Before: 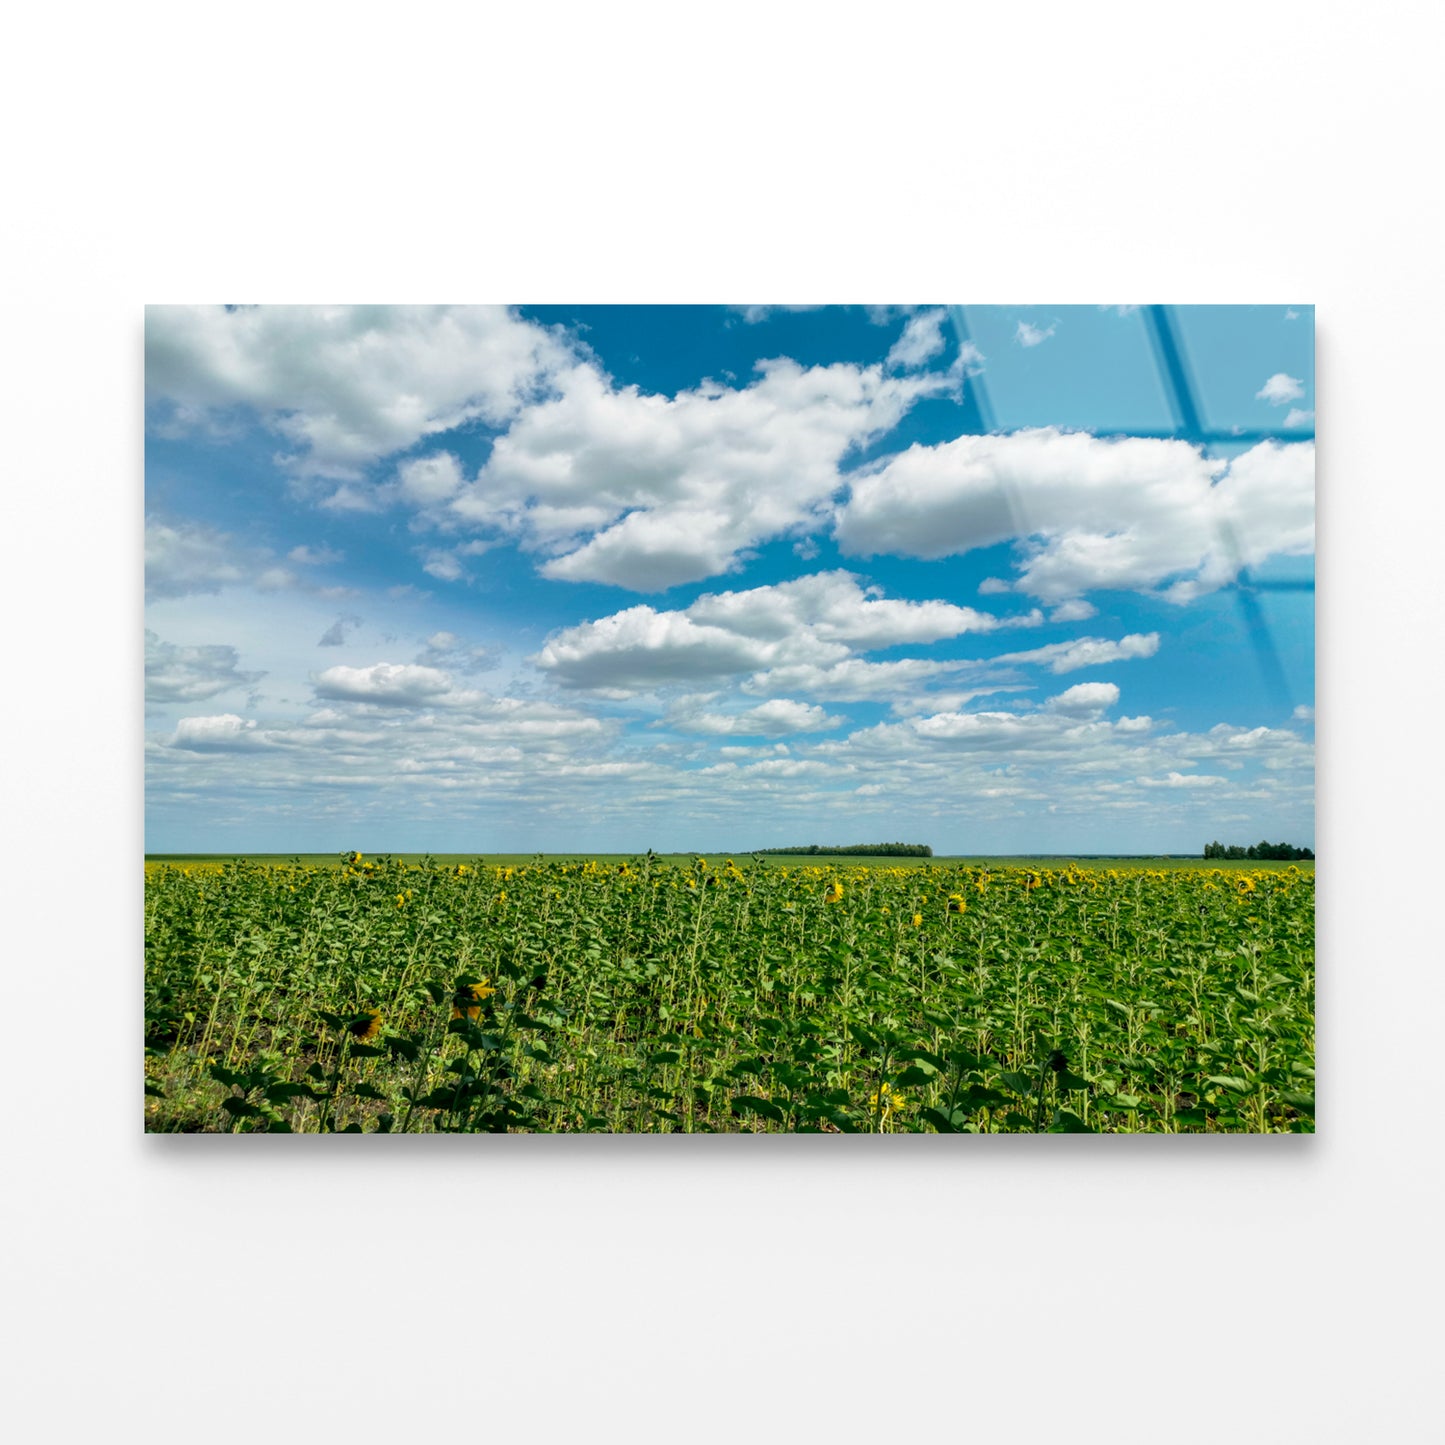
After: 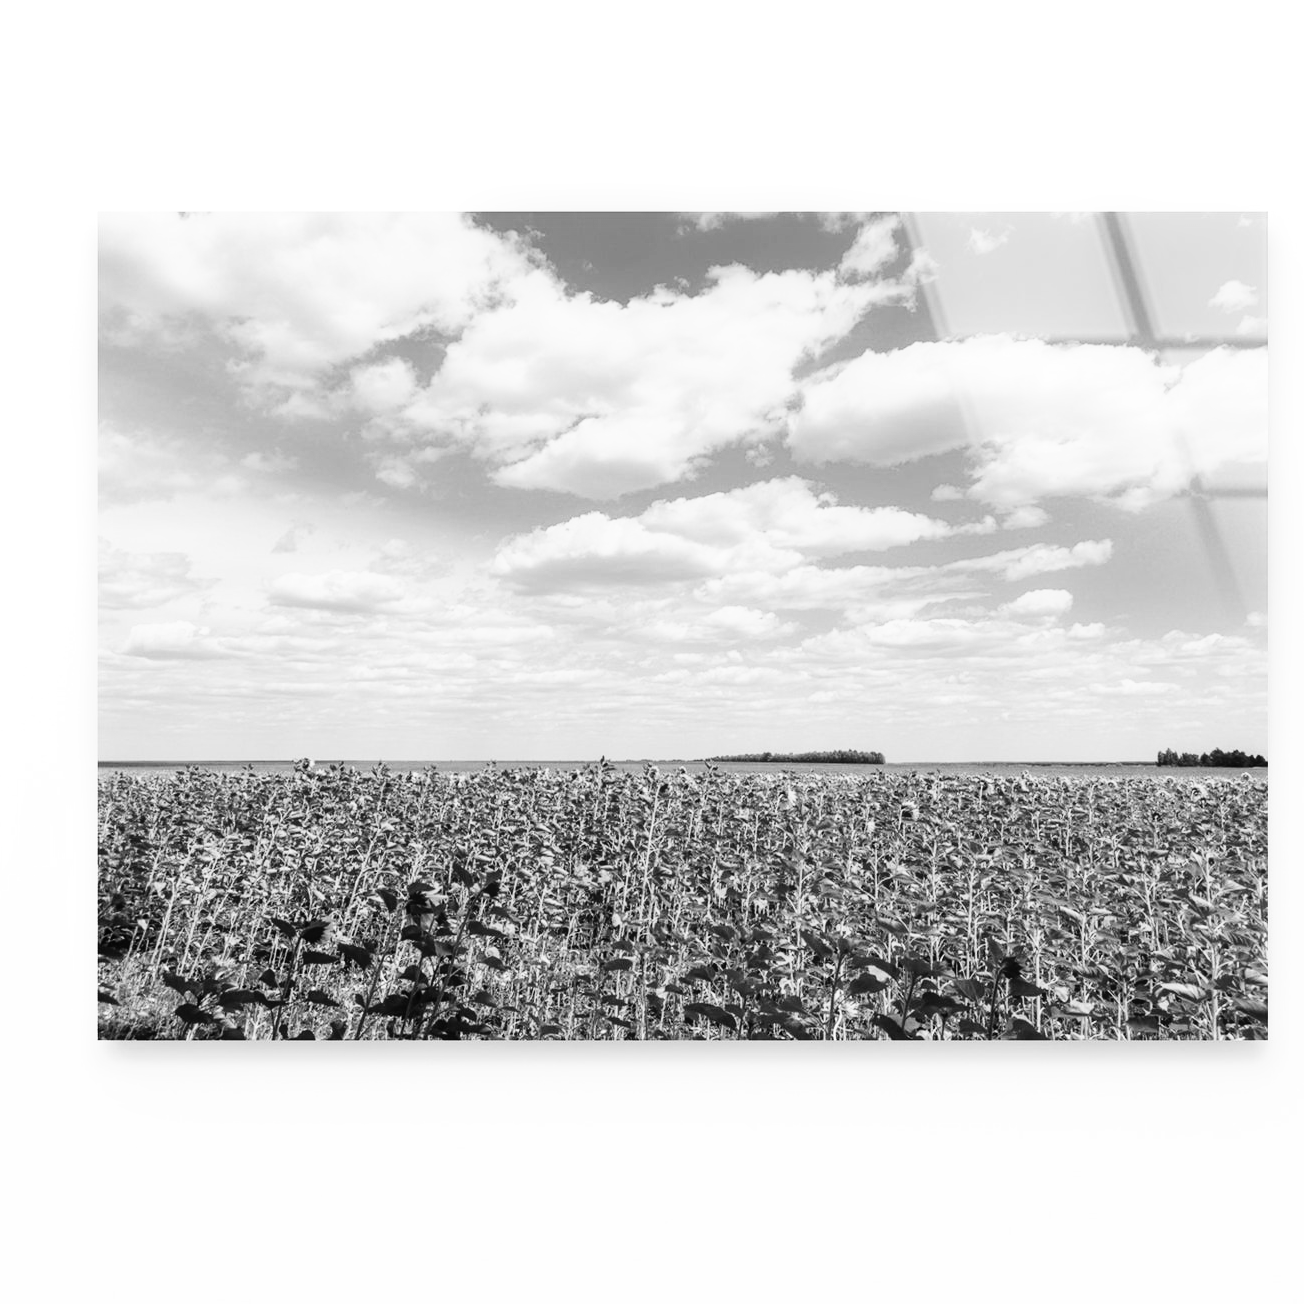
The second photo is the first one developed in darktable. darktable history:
contrast equalizer: y [[0.5, 0.486, 0.447, 0.446, 0.489, 0.5], [0.5 ×6], [0.5 ×6], [0 ×6], [0 ×6]]
crop: left 3.305%, top 6.436%, right 6.389%, bottom 3.258%
tone equalizer: -8 EV -0.417 EV, -7 EV -0.389 EV, -6 EV -0.333 EV, -5 EV -0.222 EV, -3 EV 0.222 EV, -2 EV 0.333 EV, -1 EV 0.389 EV, +0 EV 0.417 EV, edges refinement/feathering 500, mask exposure compensation -1.57 EV, preserve details no
monochrome: a -6.99, b 35.61, size 1.4
base curve: curves: ch0 [(0, 0) (0.005, 0.002) (0.15, 0.3) (0.4, 0.7) (0.75, 0.95) (1, 1)], preserve colors none
